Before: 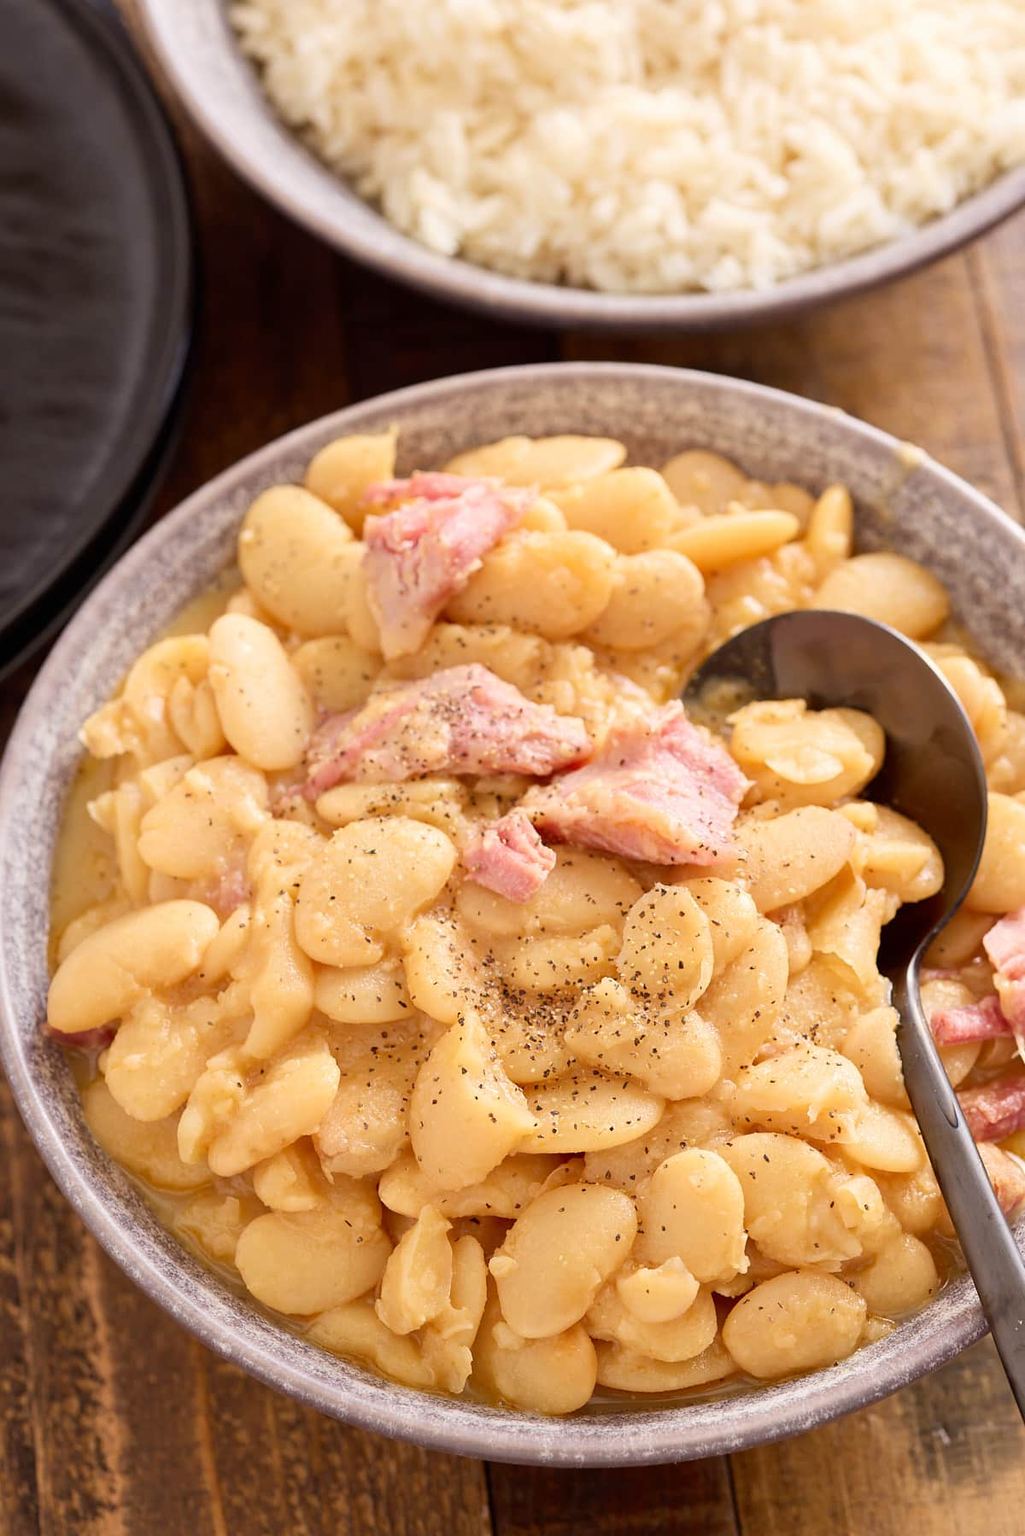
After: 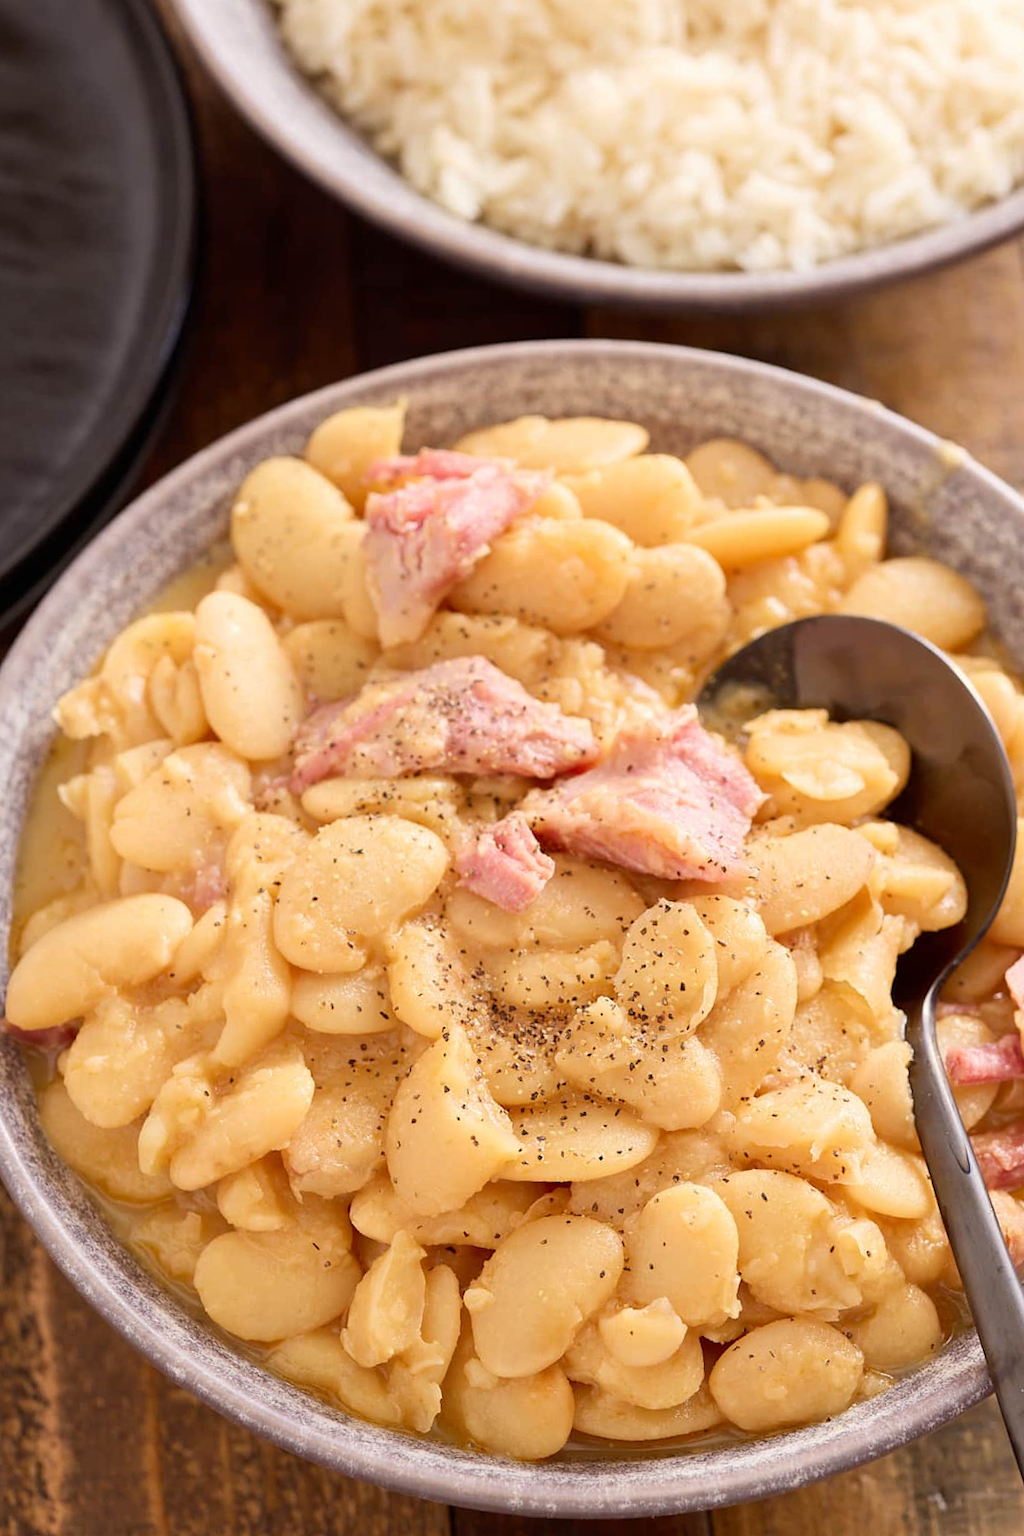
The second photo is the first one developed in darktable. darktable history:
crop and rotate: angle -2.57°
